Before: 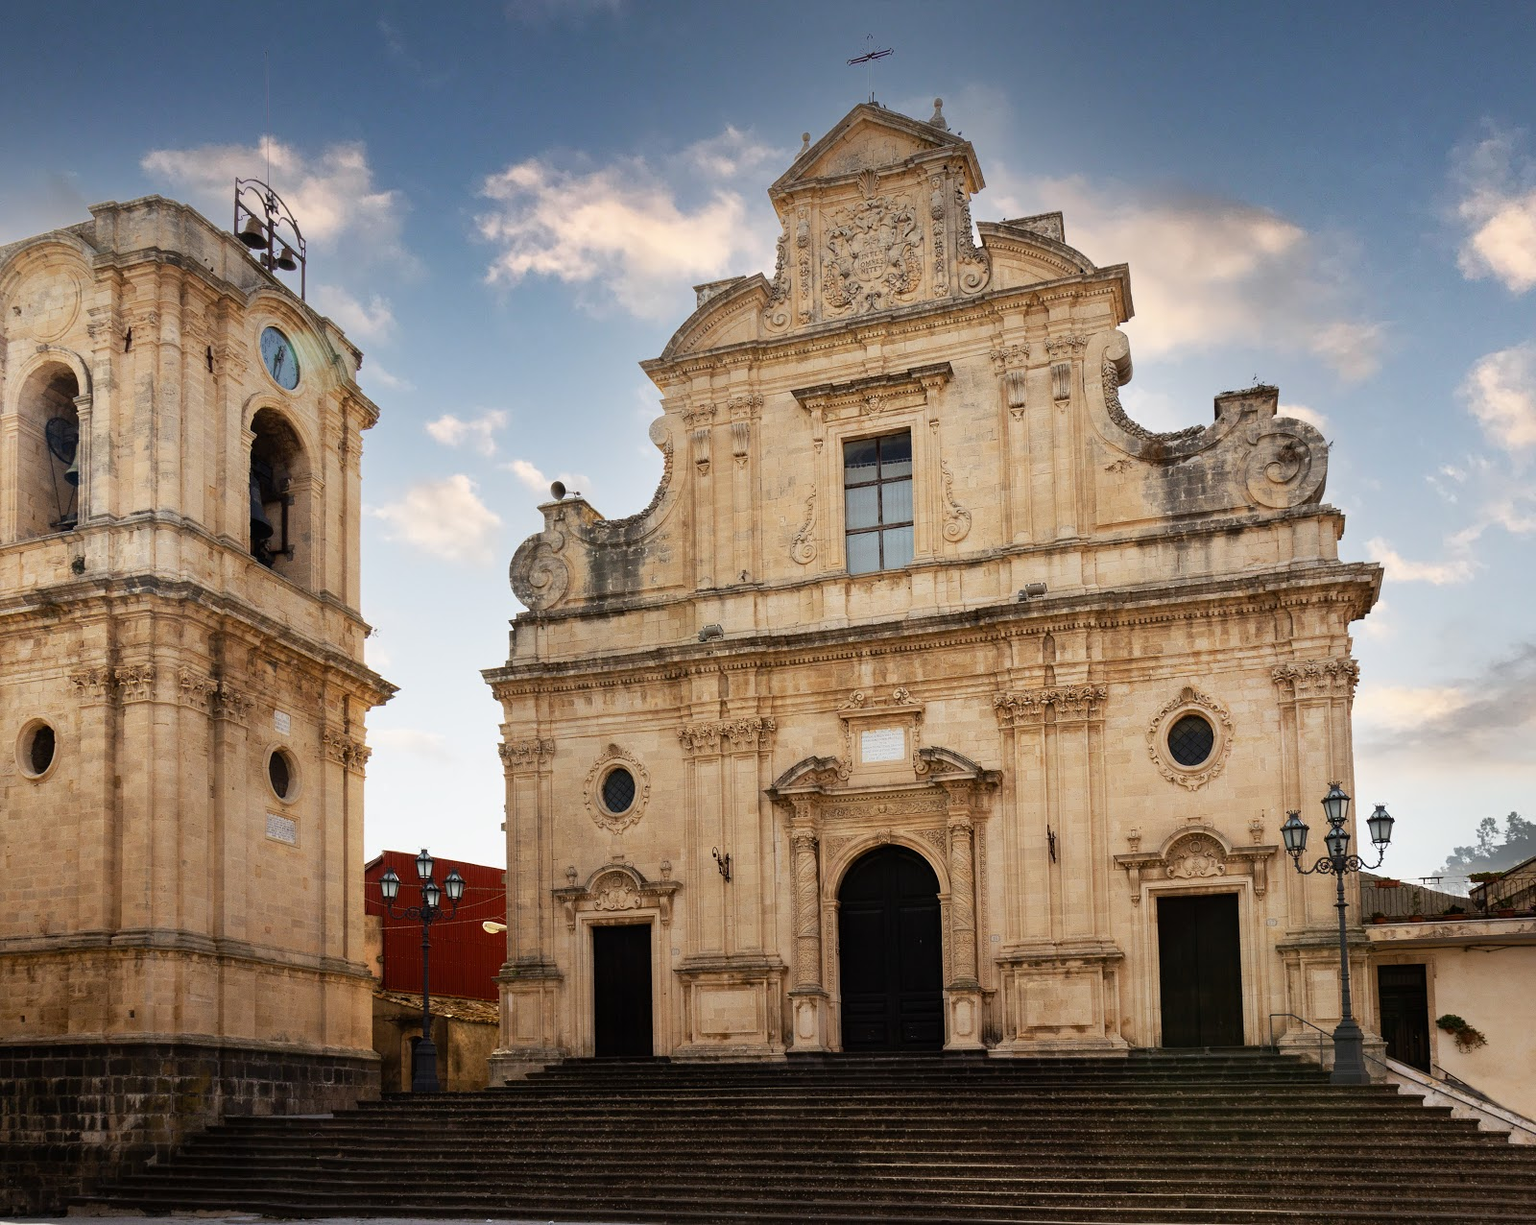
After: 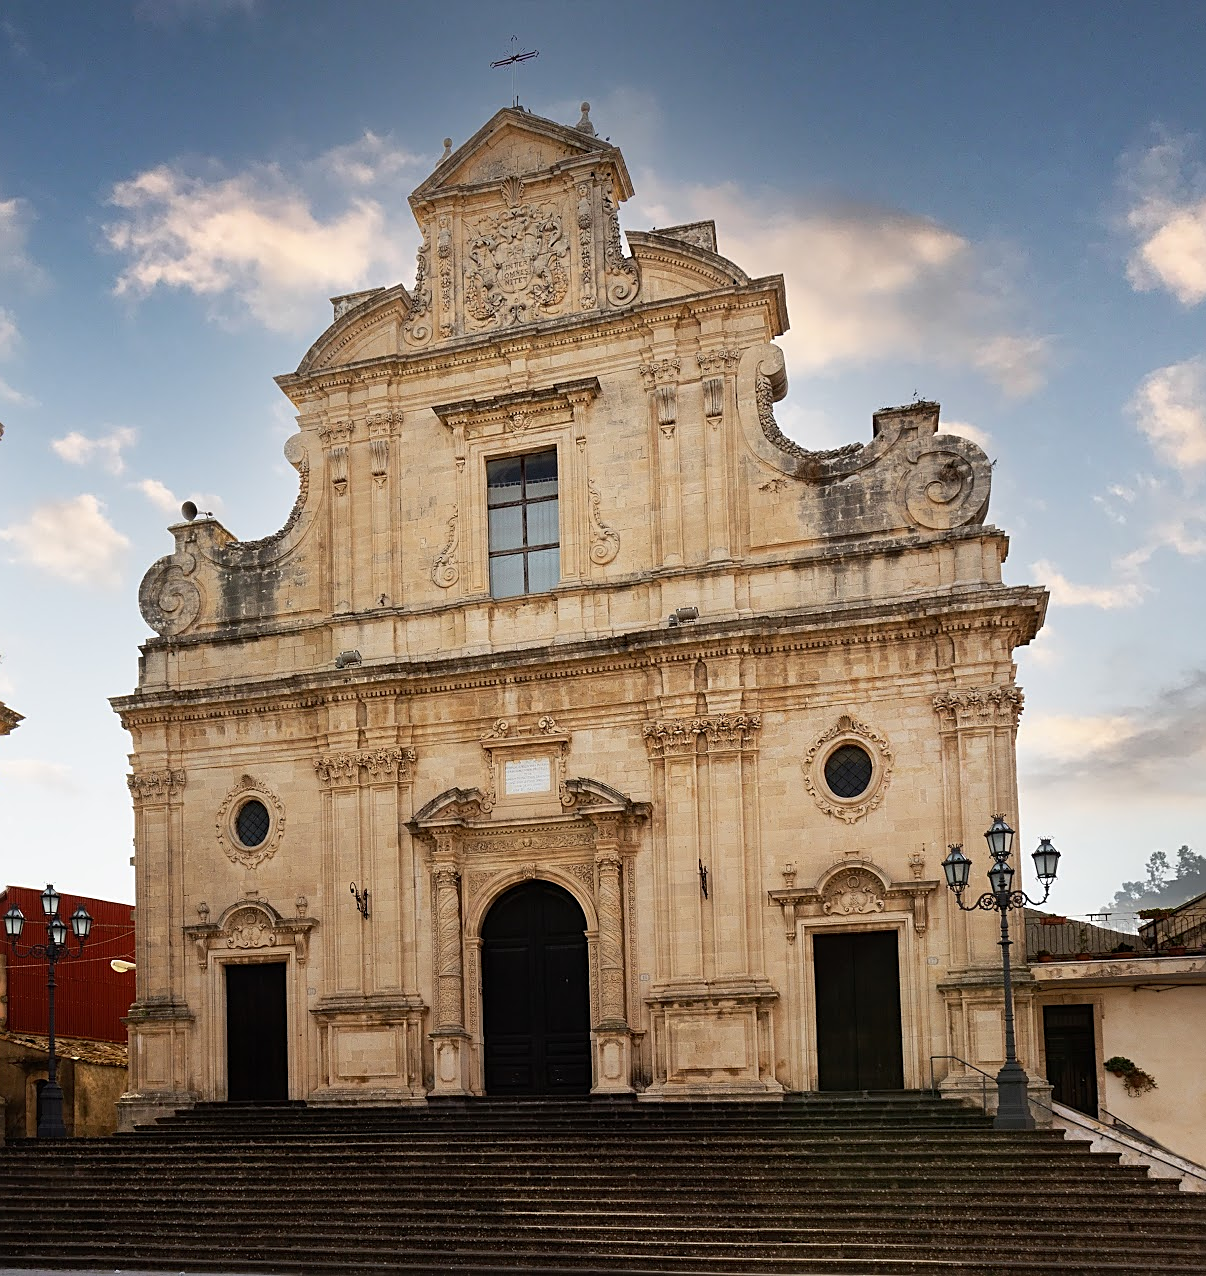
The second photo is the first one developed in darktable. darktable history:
sharpen: on, module defaults
crop and rotate: left 24.6%
